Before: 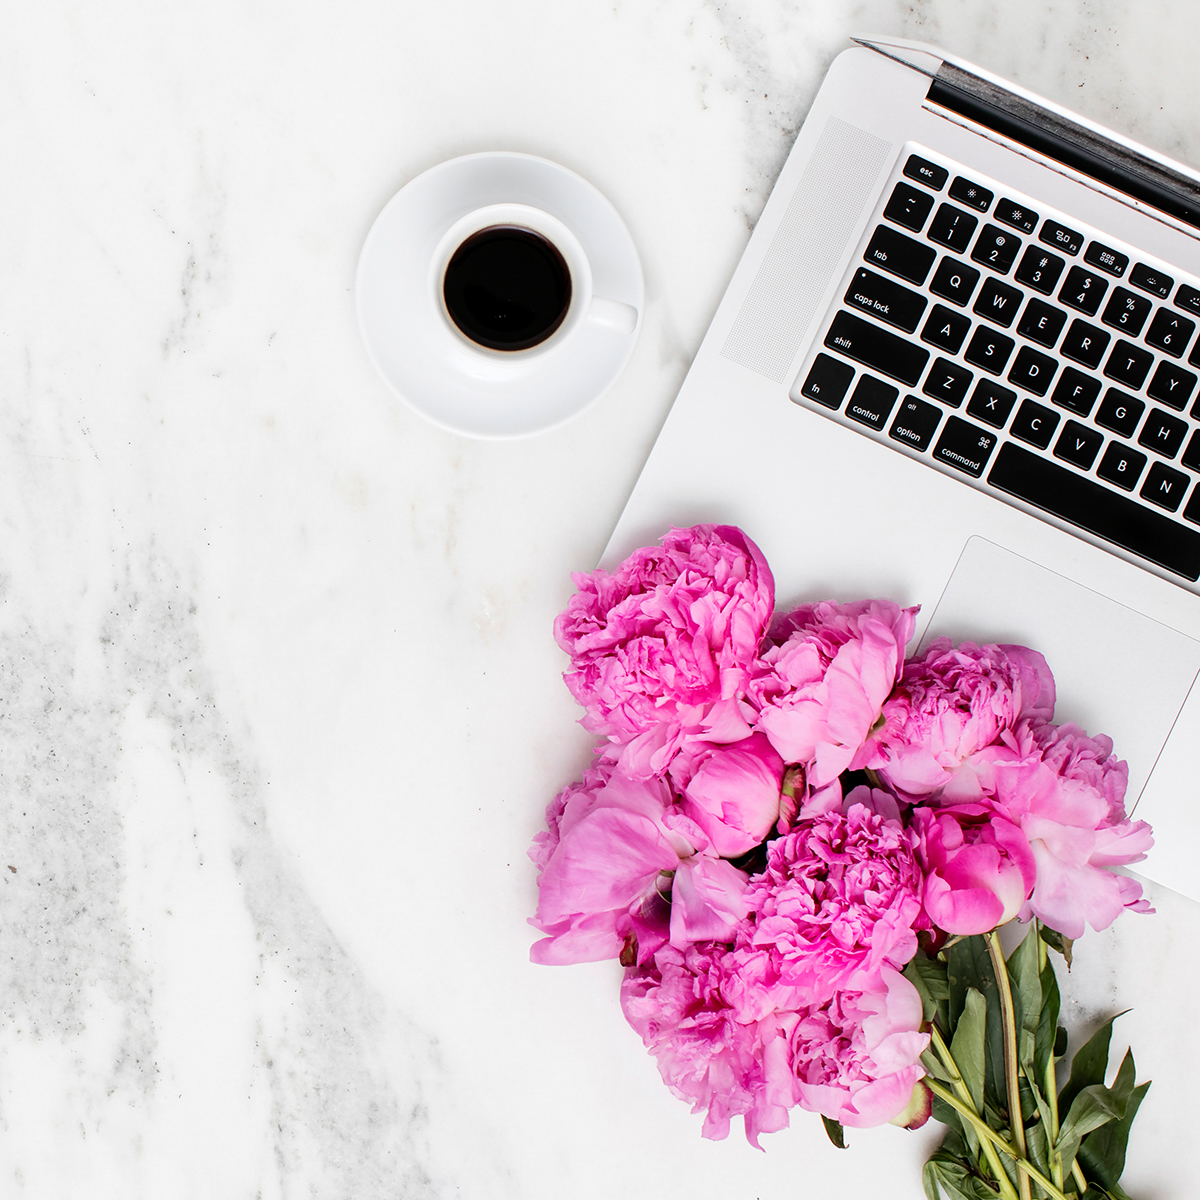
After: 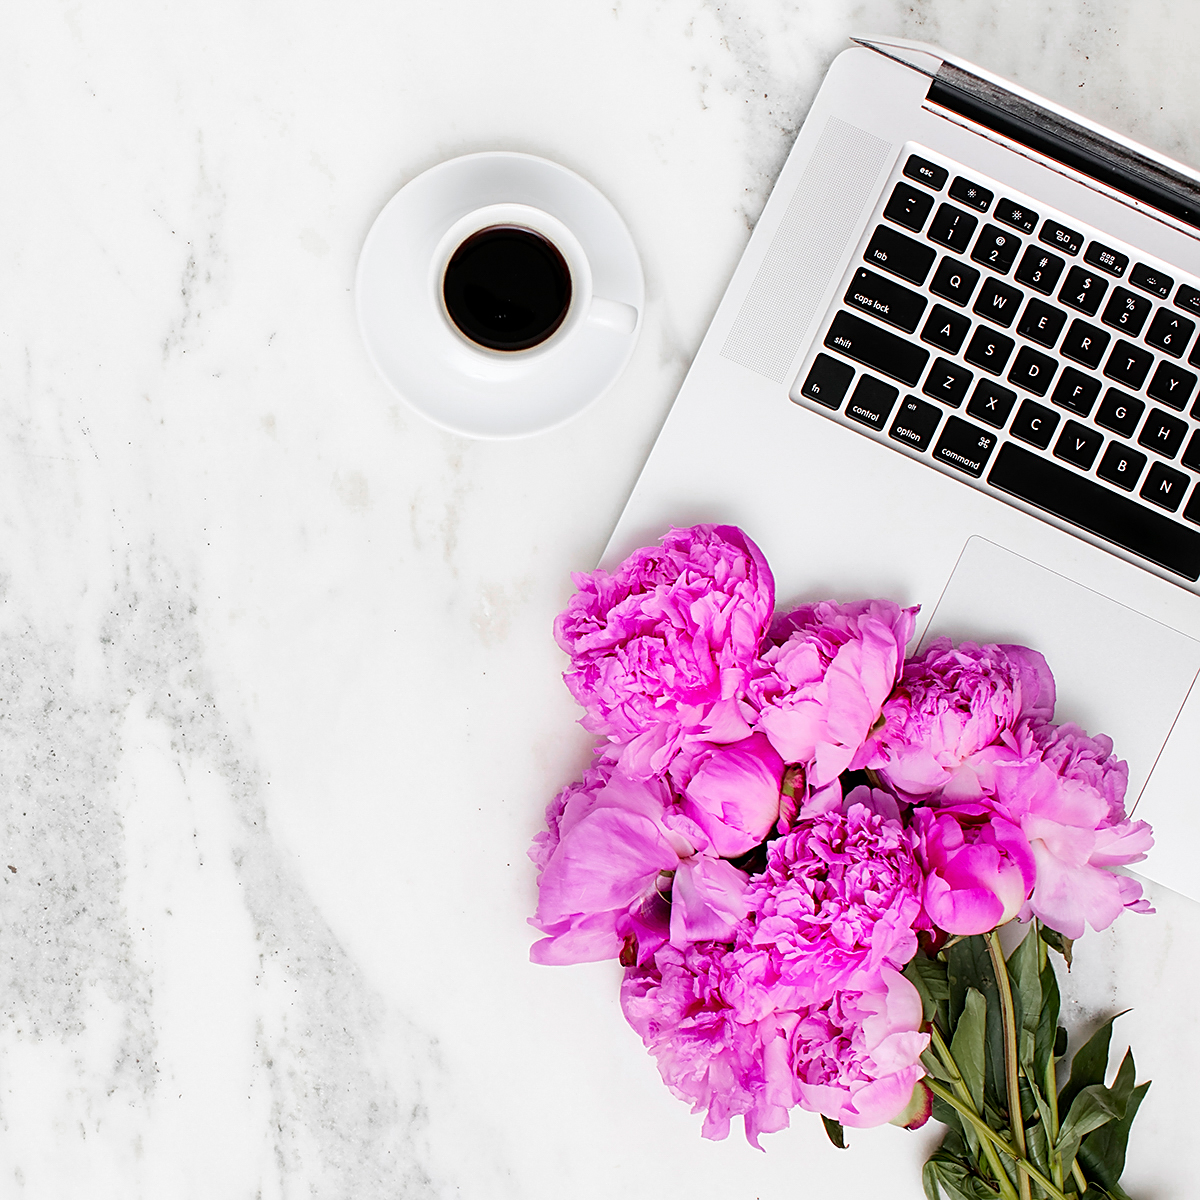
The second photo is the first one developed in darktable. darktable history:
sharpen: on, module defaults
color zones: curves: ch0 [(0, 0.48) (0.209, 0.398) (0.305, 0.332) (0.429, 0.493) (0.571, 0.5) (0.714, 0.5) (0.857, 0.5) (1, 0.48)]; ch1 [(0, 0.633) (0.143, 0.586) (0.286, 0.489) (0.429, 0.448) (0.571, 0.31) (0.714, 0.335) (0.857, 0.492) (1, 0.633)]; ch2 [(0, 0.448) (0.143, 0.498) (0.286, 0.5) (0.429, 0.5) (0.571, 0.5) (0.714, 0.5) (0.857, 0.5) (1, 0.448)]
